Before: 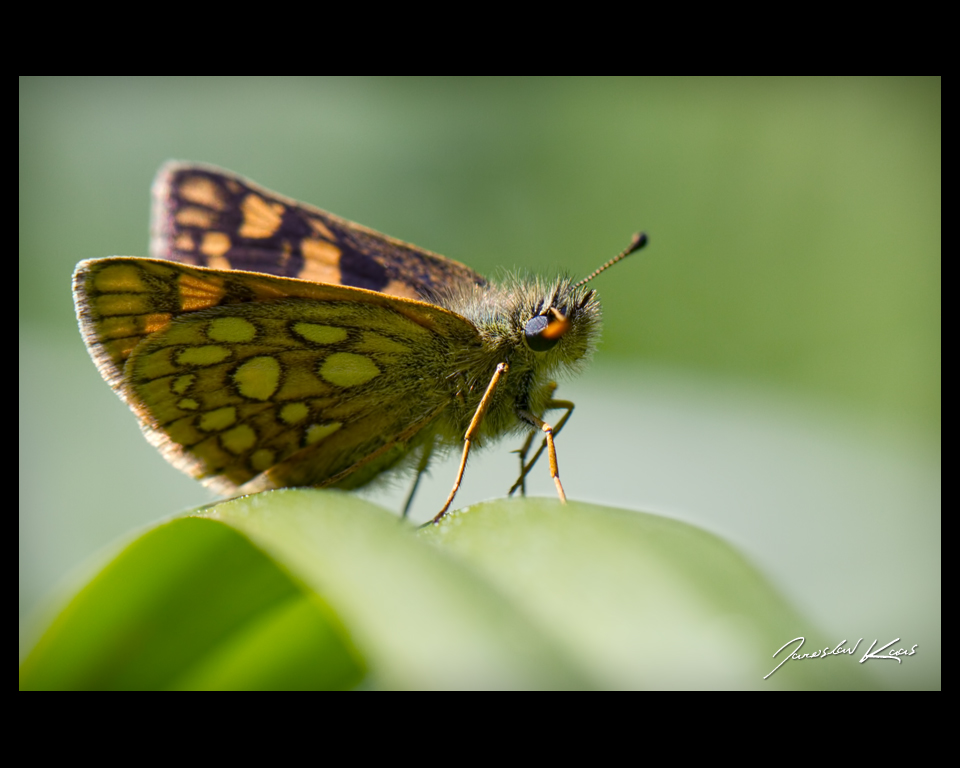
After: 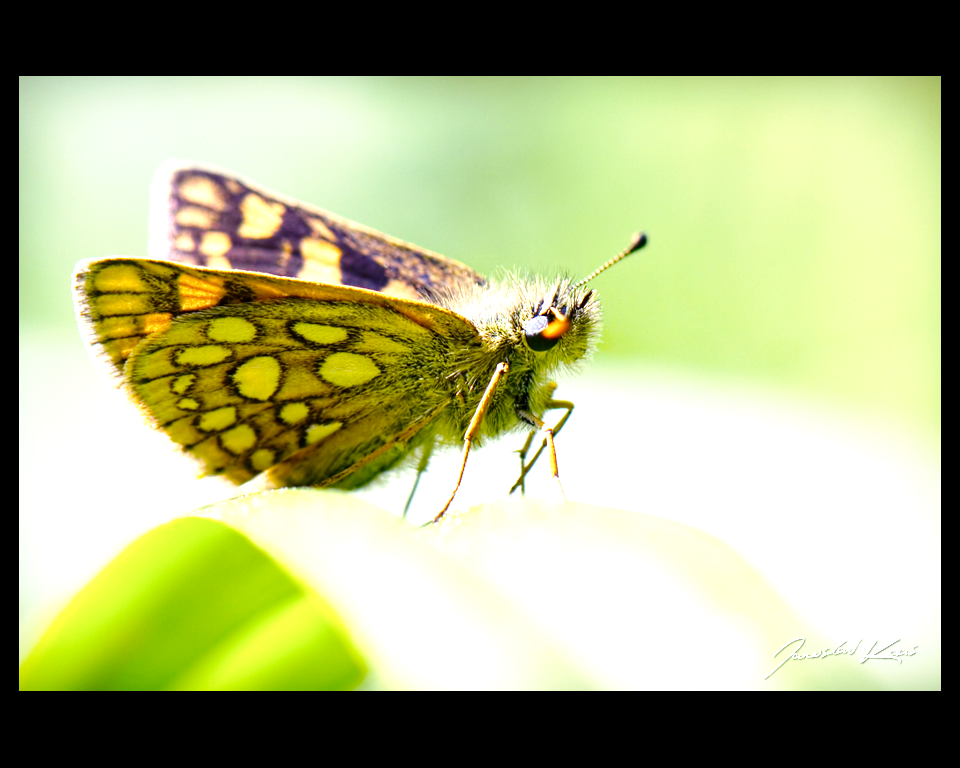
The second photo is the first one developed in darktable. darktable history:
exposure: black level correction 0, exposure 1.601 EV, compensate highlight preservation false
tone curve: curves: ch0 [(0, 0) (0.003, 0) (0.011, 0.001) (0.025, 0.003) (0.044, 0.005) (0.069, 0.013) (0.1, 0.024) (0.136, 0.04) (0.177, 0.087) (0.224, 0.148) (0.277, 0.238) (0.335, 0.335) (0.399, 0.43) (0.468, 0.524) (0.543, 0.621) (0.623, 0.712) (0.709, 0.788) (0.801, 0.867) (0.898, 0.947) (1, 1)], preserve colors none
